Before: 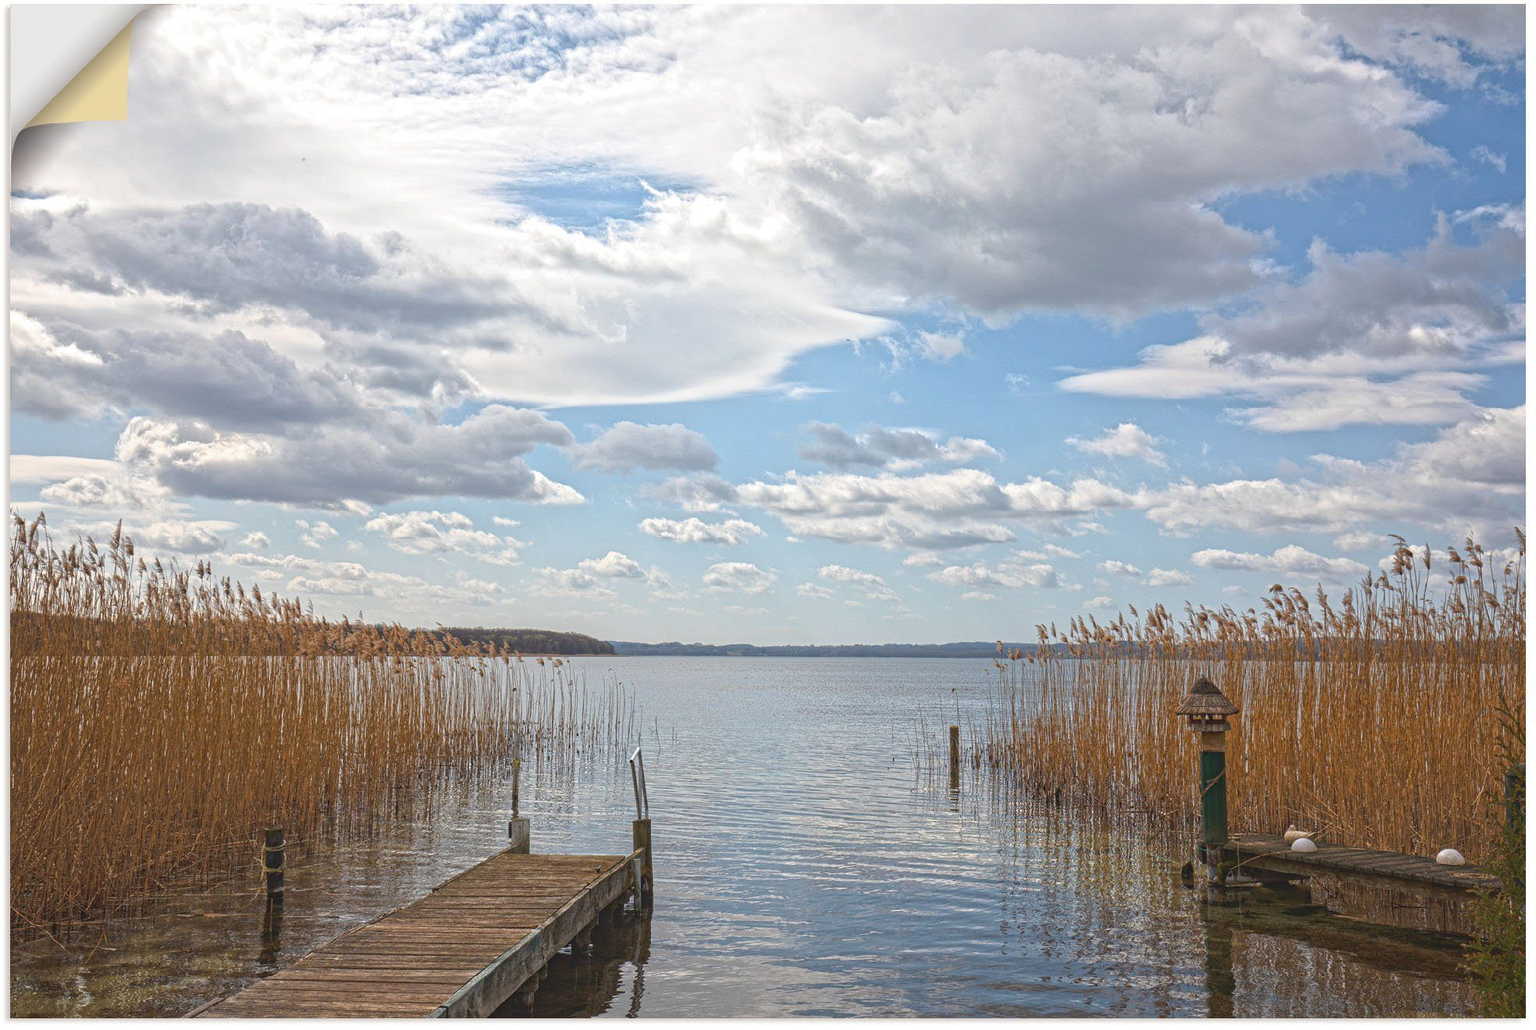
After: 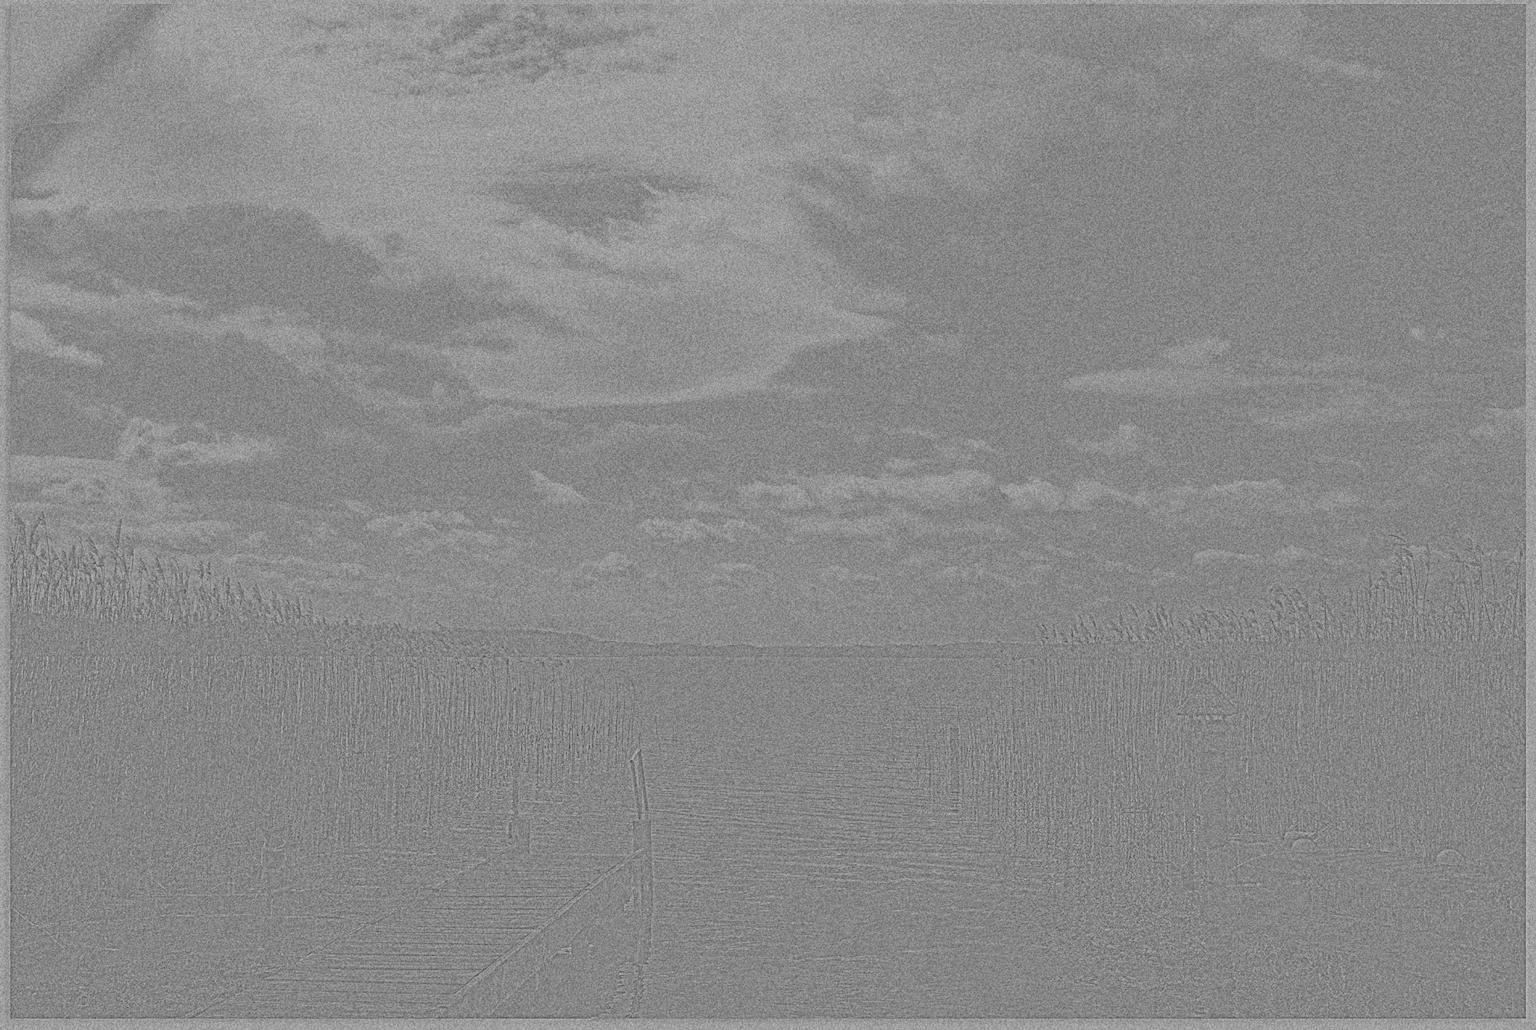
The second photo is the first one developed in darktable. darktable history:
color balance rgb: perceptual saturation grading › global saturation 25%, perceptual brilliance grading › mid-tones 10%, perceptual brilliance grading › shadows 15%, global vibrance 20%
grain: coarseness 14.49 ISO, strength 48.04%, mid-tones bias 35%
highpass: sharpness 9.84%, contrast boost 9.94%
contrast brightness saturation: saturation 0.13
exposure: exposure 1 EV, compensate highlight preservation false
